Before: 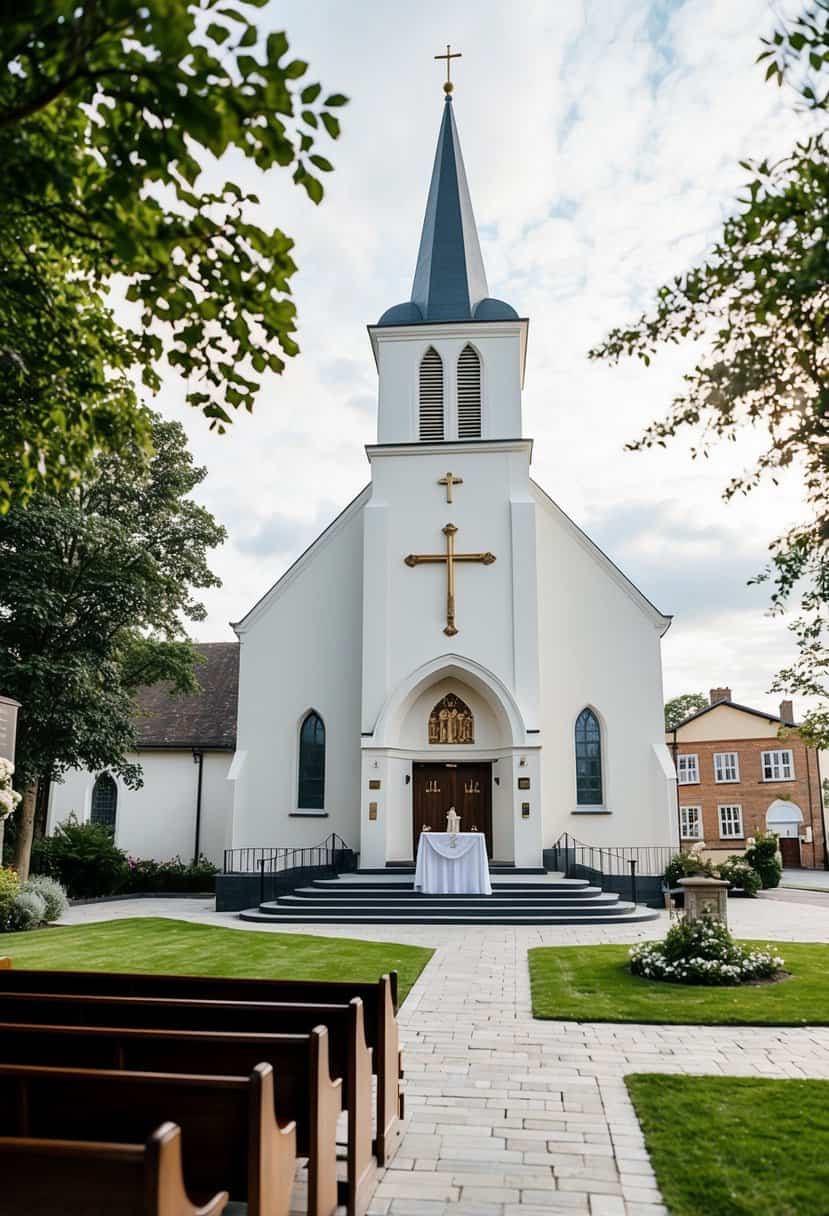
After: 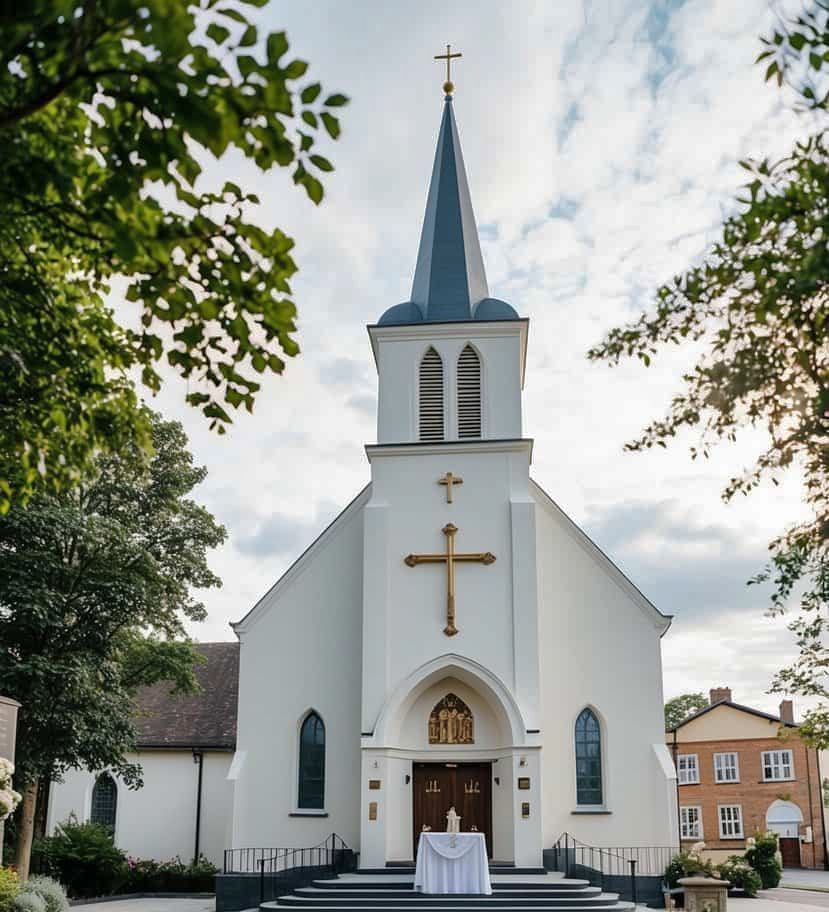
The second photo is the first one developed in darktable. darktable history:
shadows and highlights: shadows 30
crop: bottom 24.992%
